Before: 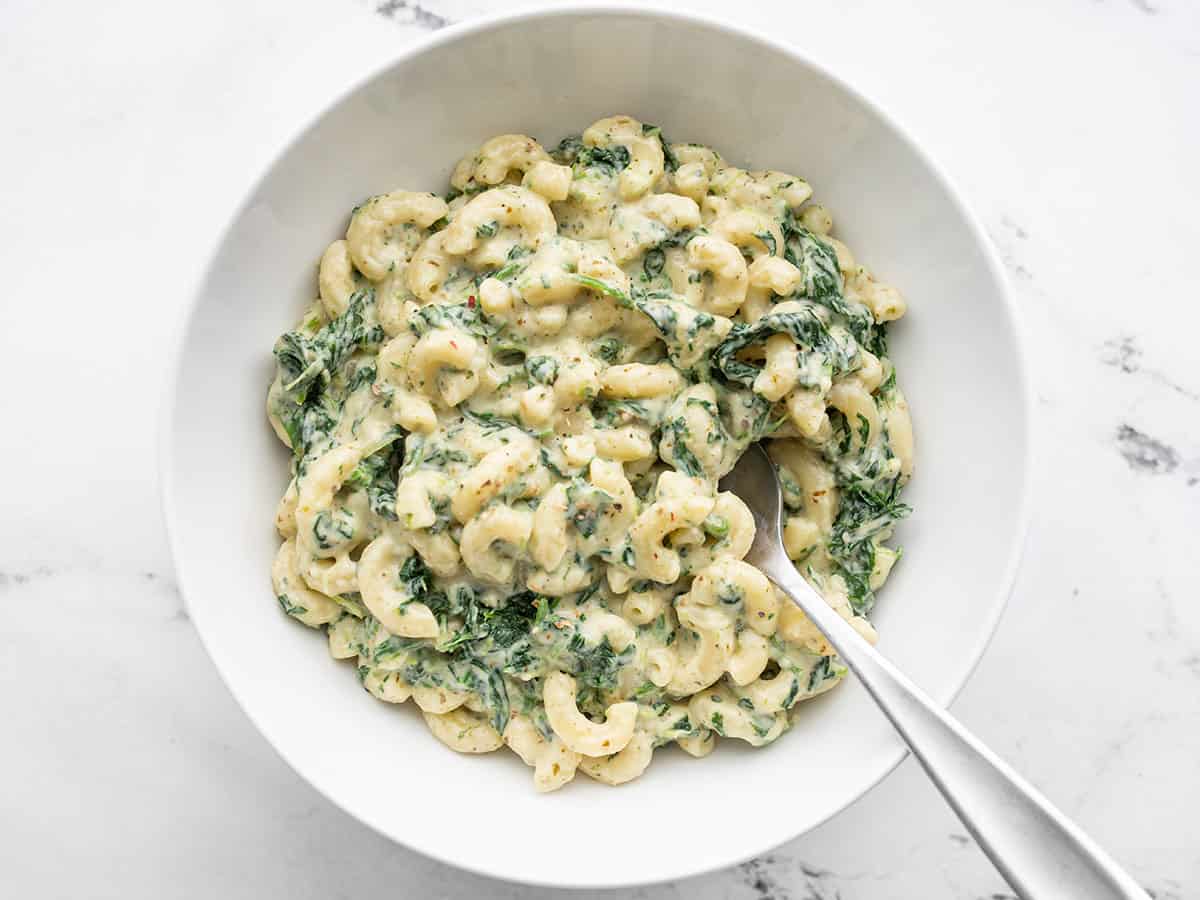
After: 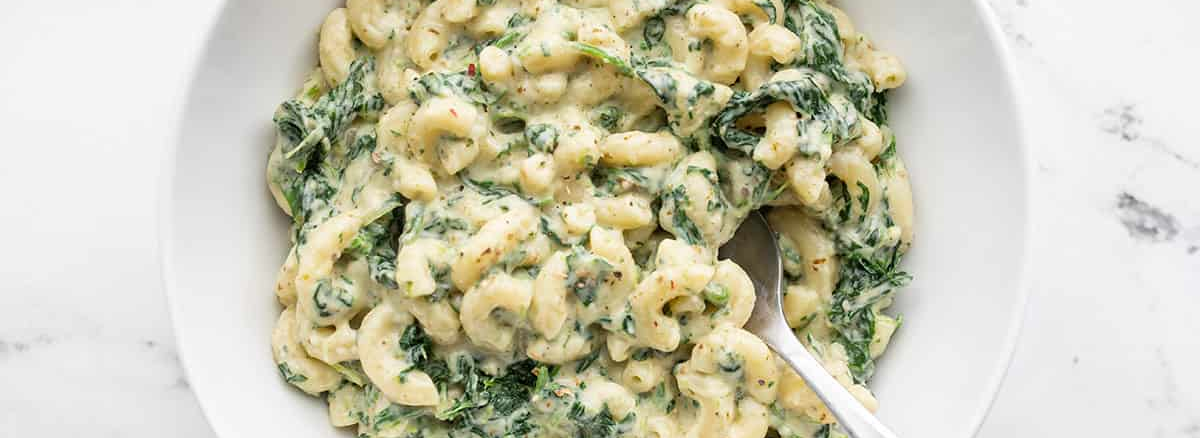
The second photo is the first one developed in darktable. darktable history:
crop and rotate: top 25.857%, bottom 25.403%
